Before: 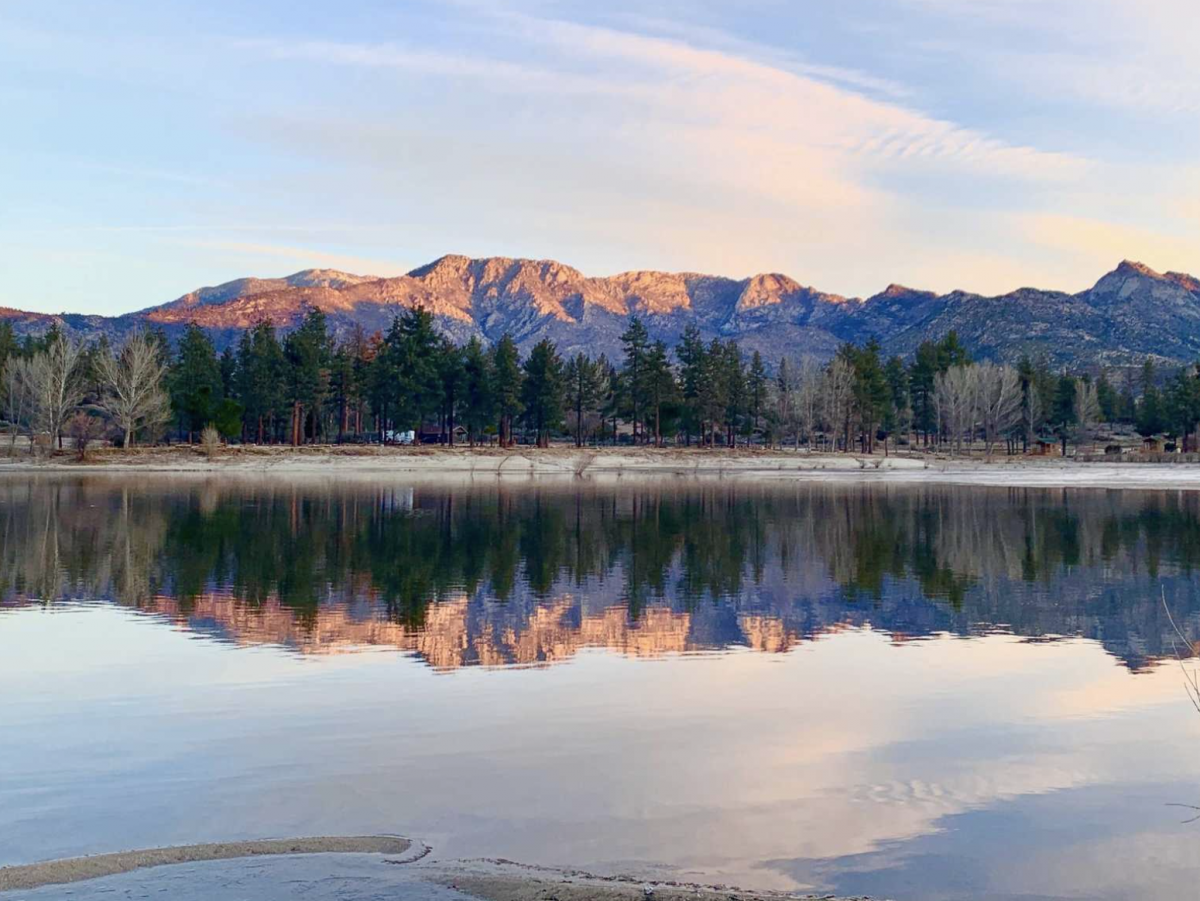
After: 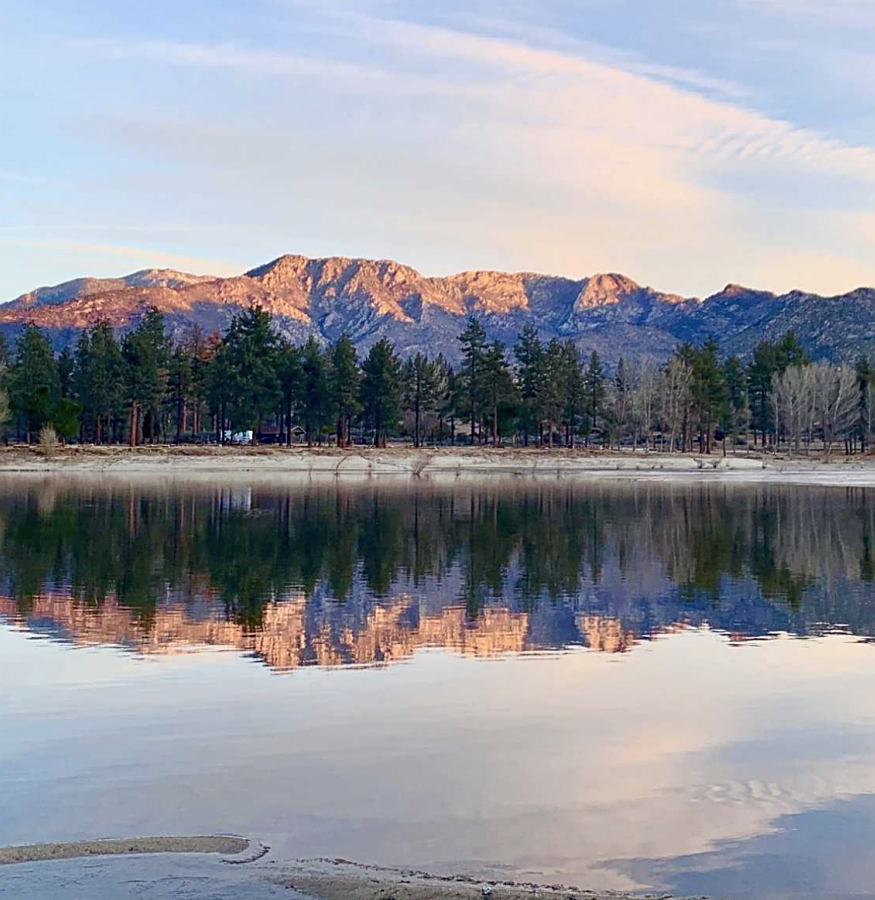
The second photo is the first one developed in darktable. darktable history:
crop: left 13.529%, right 13.475%
sharpen: on, module defaults
